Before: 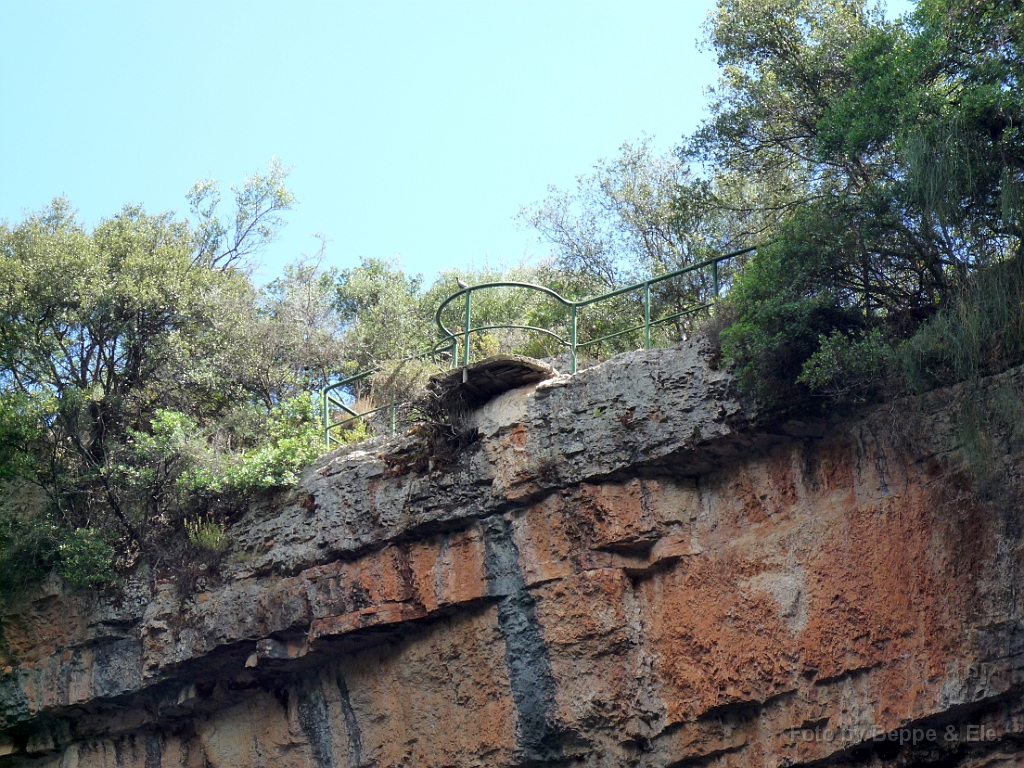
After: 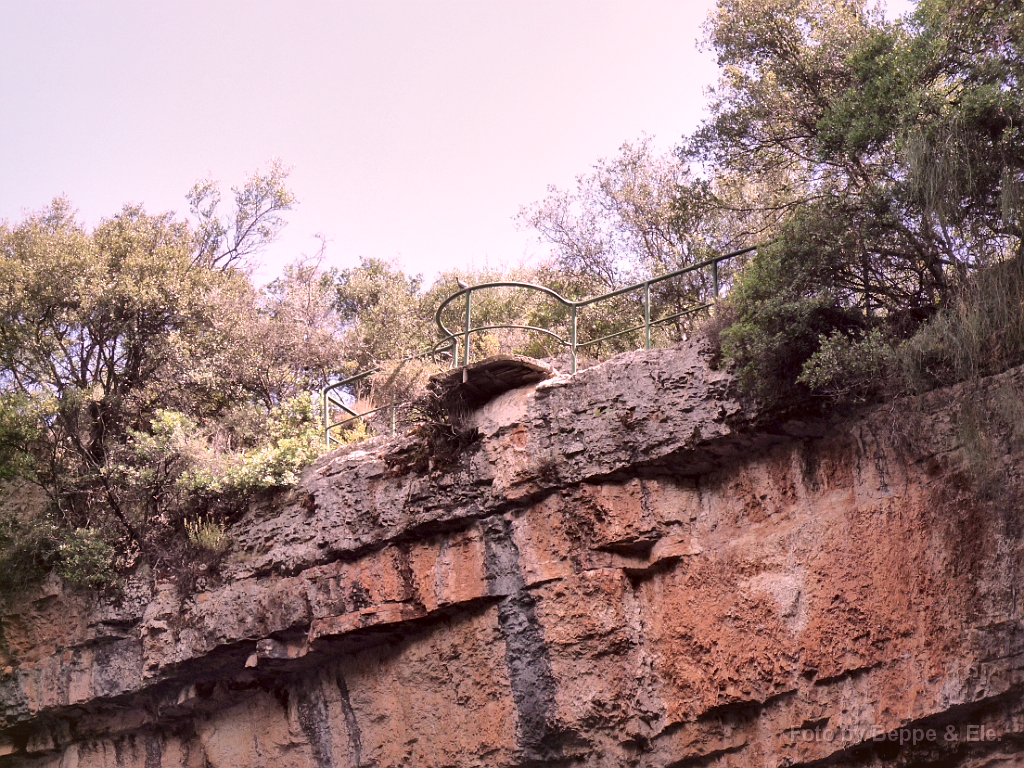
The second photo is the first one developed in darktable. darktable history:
local contrast: mode bilateral grid, contrast 70, coarseness 75, detail 180%, midtone range 0.2
white balance: red 1.188, blue 1.11
color correction: highlights a* 10.21, highlights b* 9.79, shadows a* 8.61, shadows b* 7.88, saturation 0.8
contrast brightness saturation: contrast -0.15, brightness 0.05, saturation -0.12
